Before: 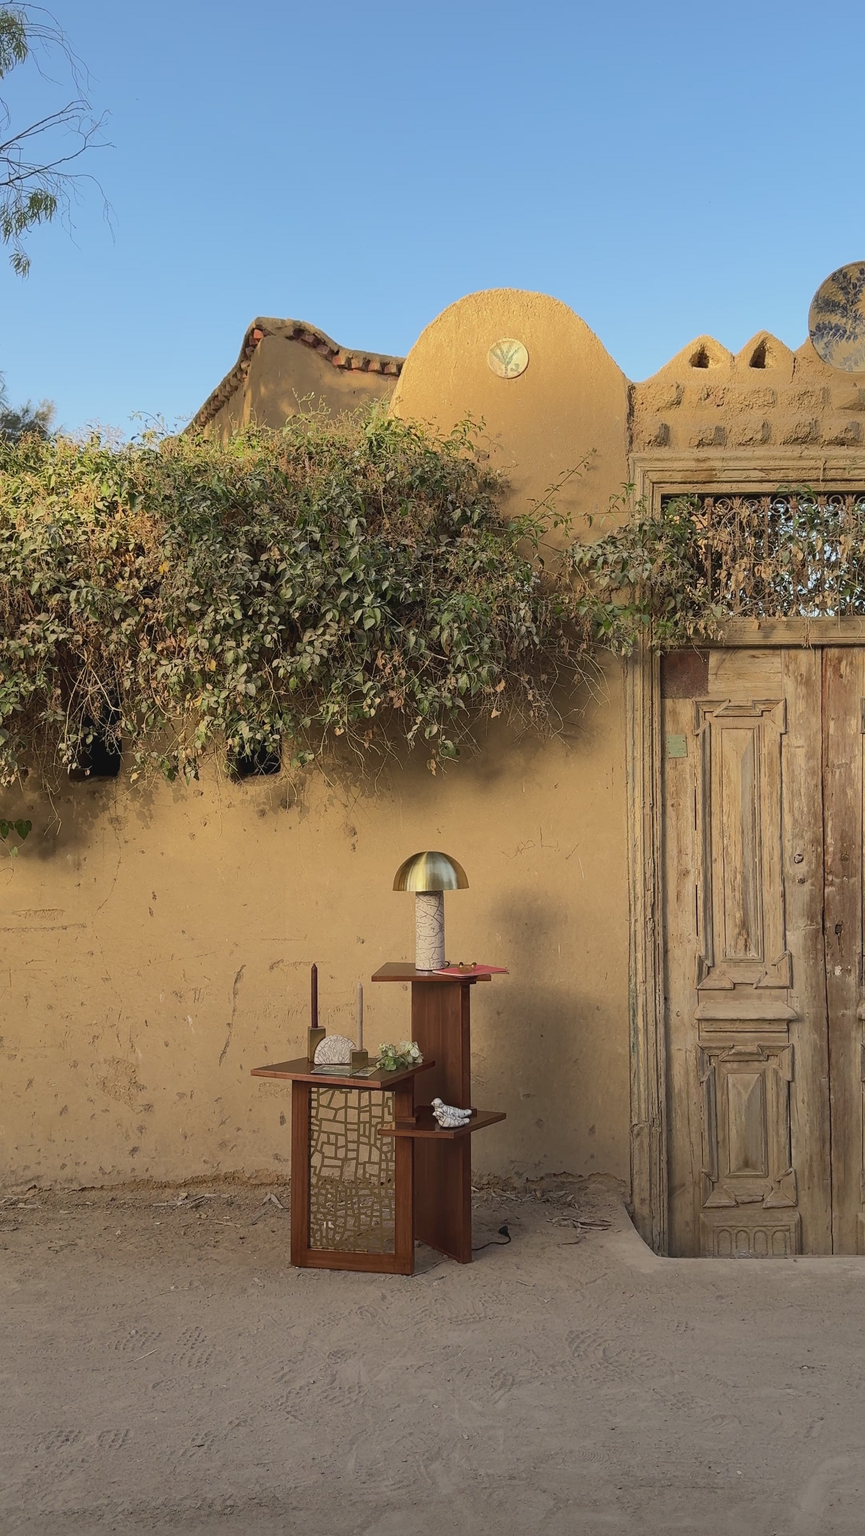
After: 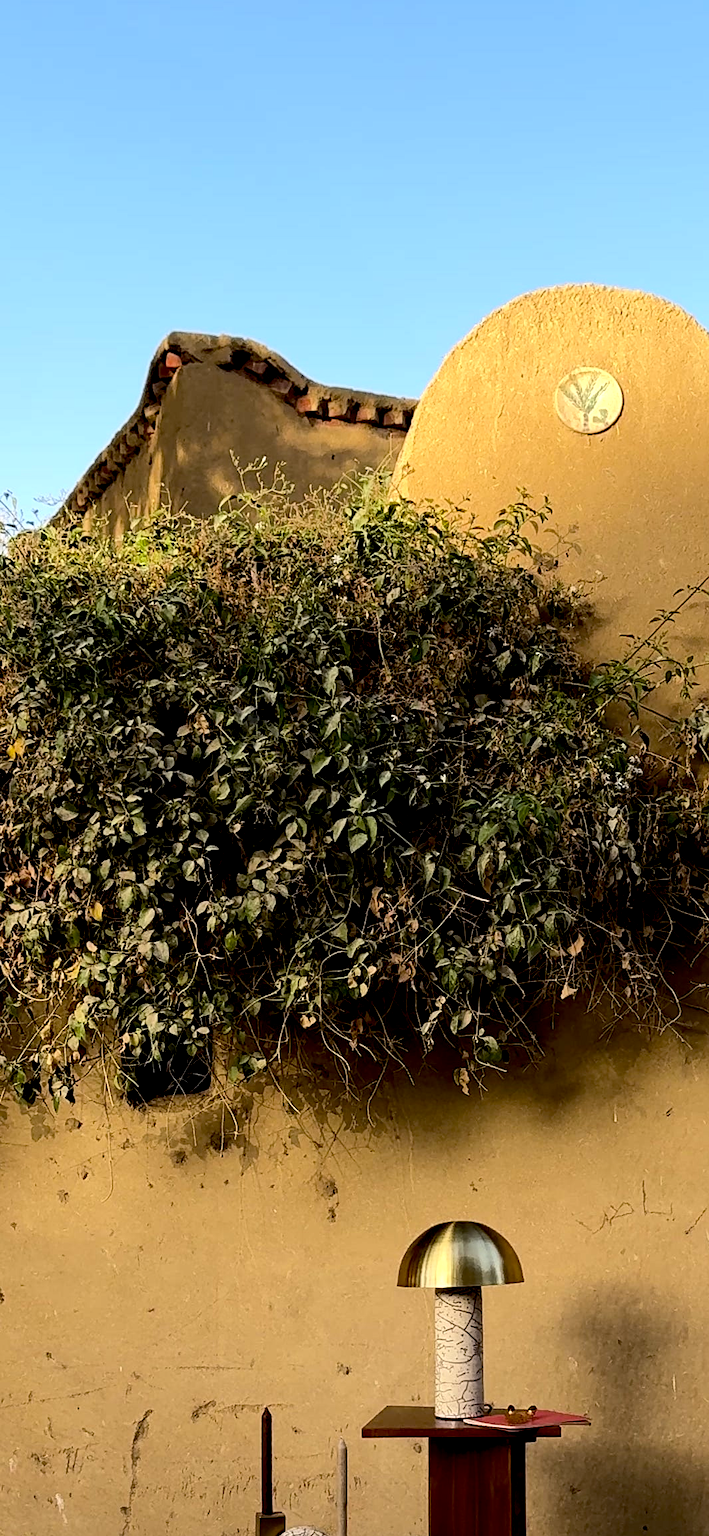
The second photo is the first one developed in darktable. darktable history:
crop: left 17.835%, top 7.675%, right 32.881%, bottom 32.213%
exposure: black level correction 0.046, exposure -0.228 EV, compensate highlight preservation false
tone equalizer: -8 EV -1.08 EV, -7 EV -1.01 EV, -6 EV -0.867 EV, -5 EV -0.578 EV, -3 EV 0.578 EV, -2 EV 0.867 EV, -1 EV 1.01 EV, +0 EV 1.08 EV, edges refinement/feathering 500, mask exposure compensation -1.57 EV, preserve details no
